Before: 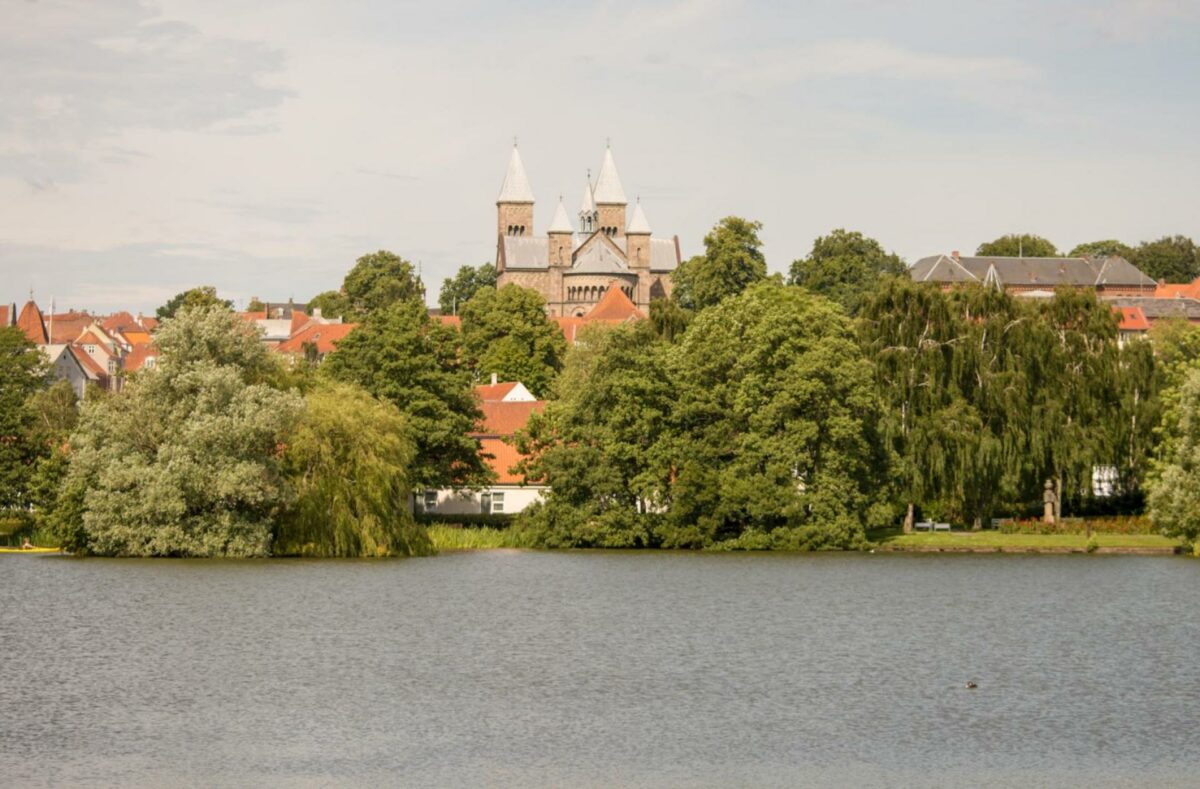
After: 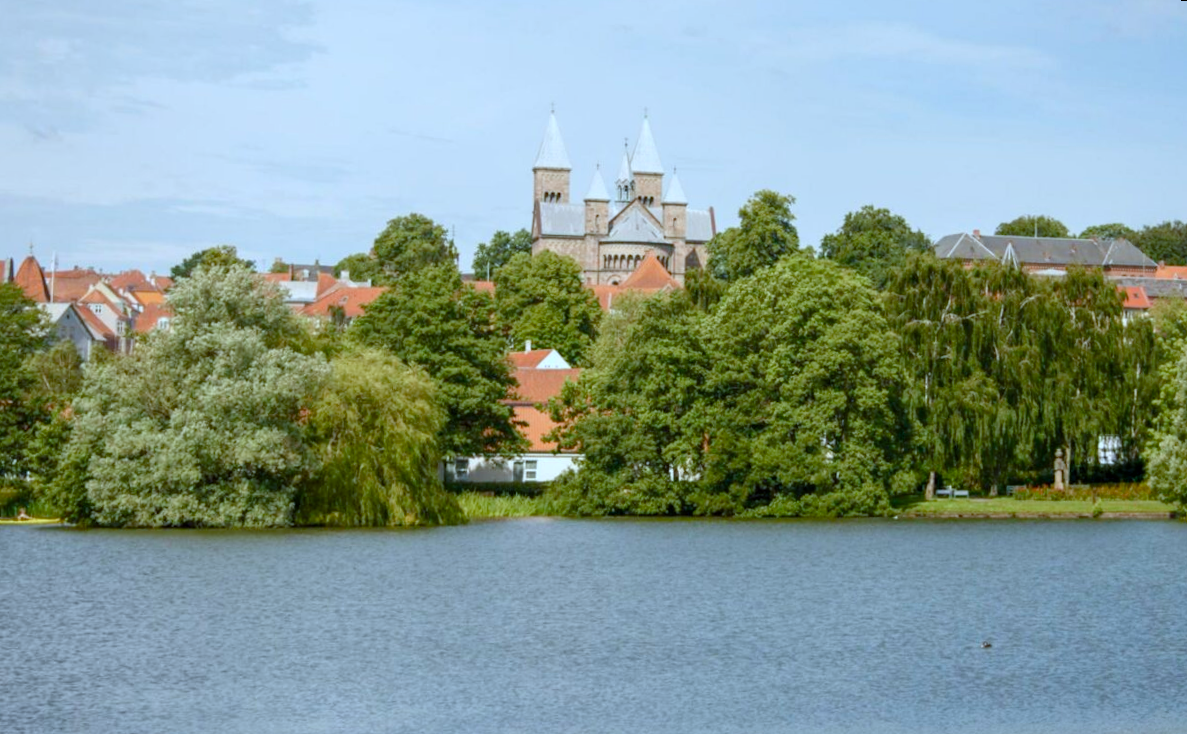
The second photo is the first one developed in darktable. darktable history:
rotate and perspective: rotation 0.679°, lens shift (horizontal) 0.136, crop left 0.009, crop right 0.991, crop top 0.078, crop bottom 0.95
exposure: compensate exposure bias true, compensate highlight preservation false
color balance rgb: perceptual saturation grading › global saturation 20%, perceptual saturation grading › highlights -25%, perceptual saturation grading › shadows 50%
color calibration: x 0.396, y 0.386, temperature 3669 K
contrast brightness saturation: saturation -0.05
tone equalizer: on, module defaults
